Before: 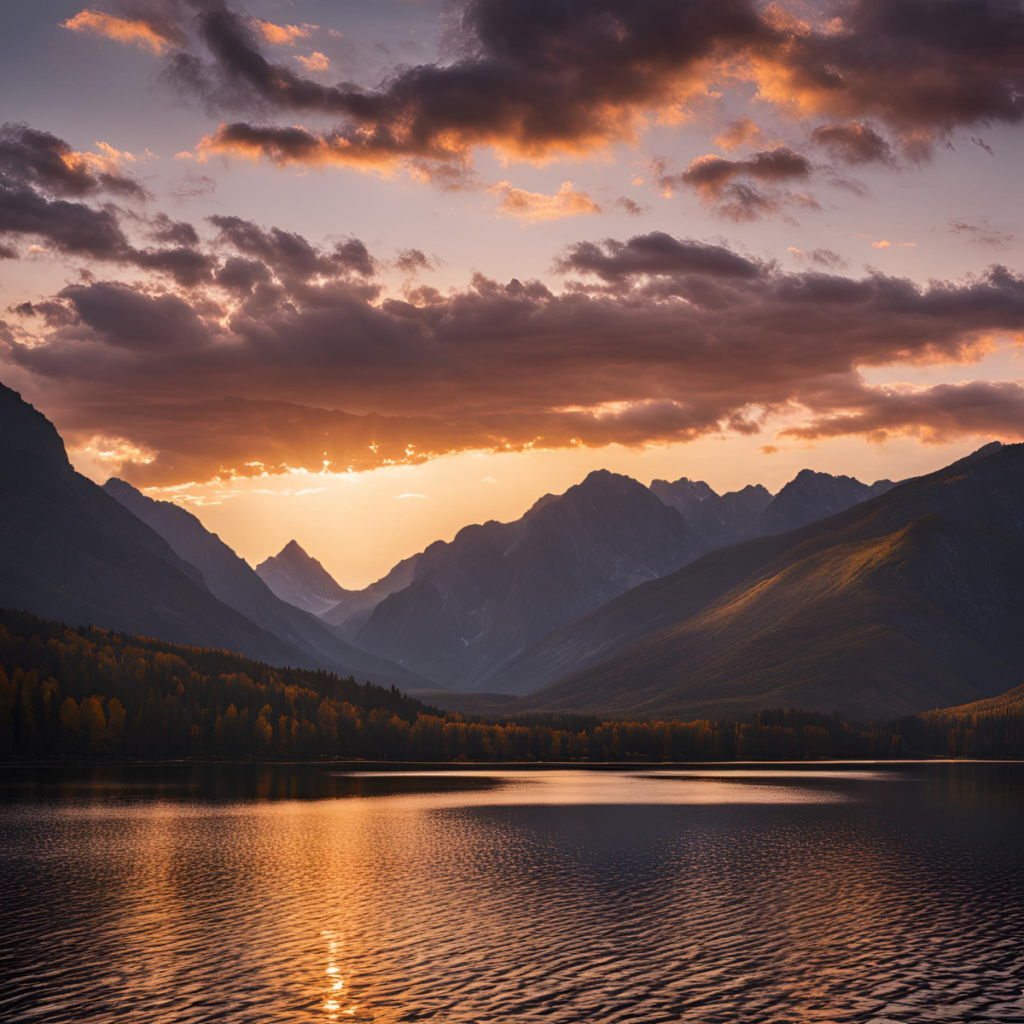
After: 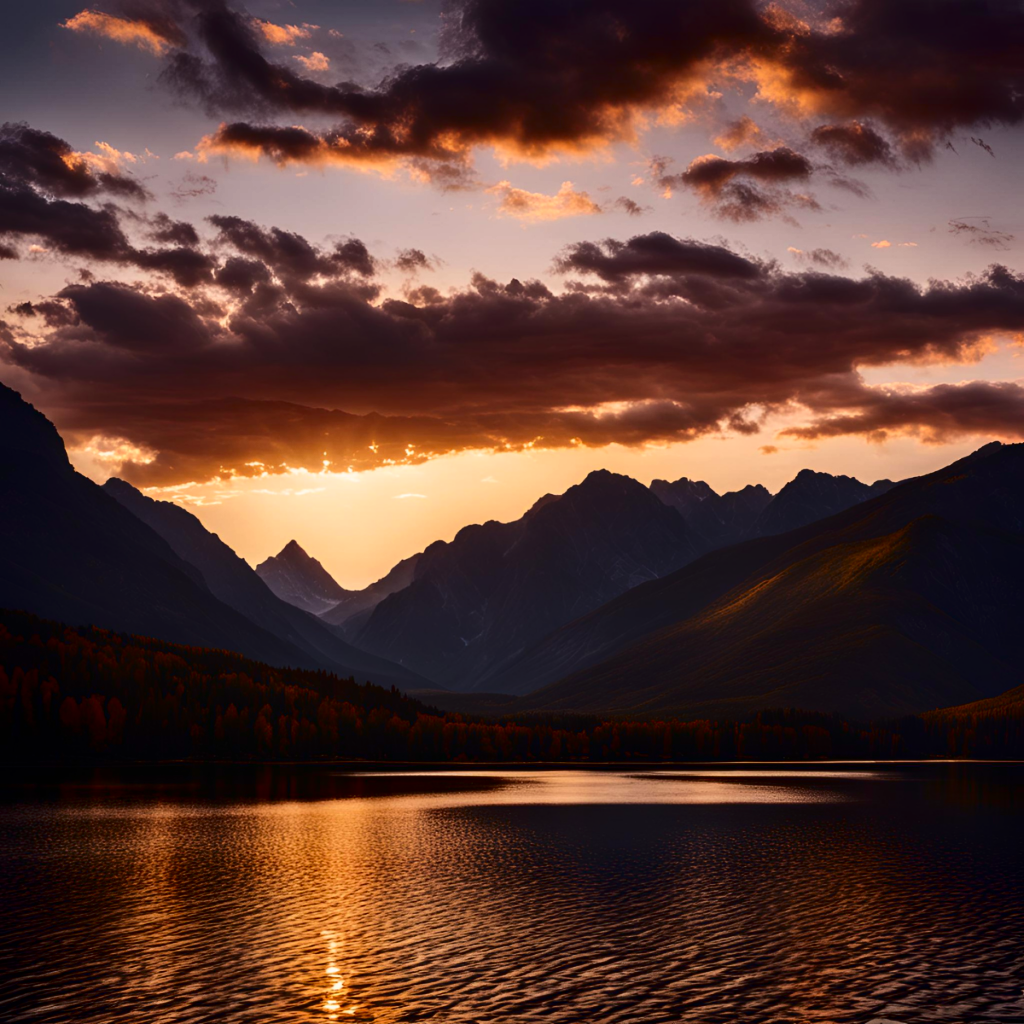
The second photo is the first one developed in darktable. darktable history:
contrast brightness saturation: contrast 0.24, brightness -0.229, saturation 0.148
